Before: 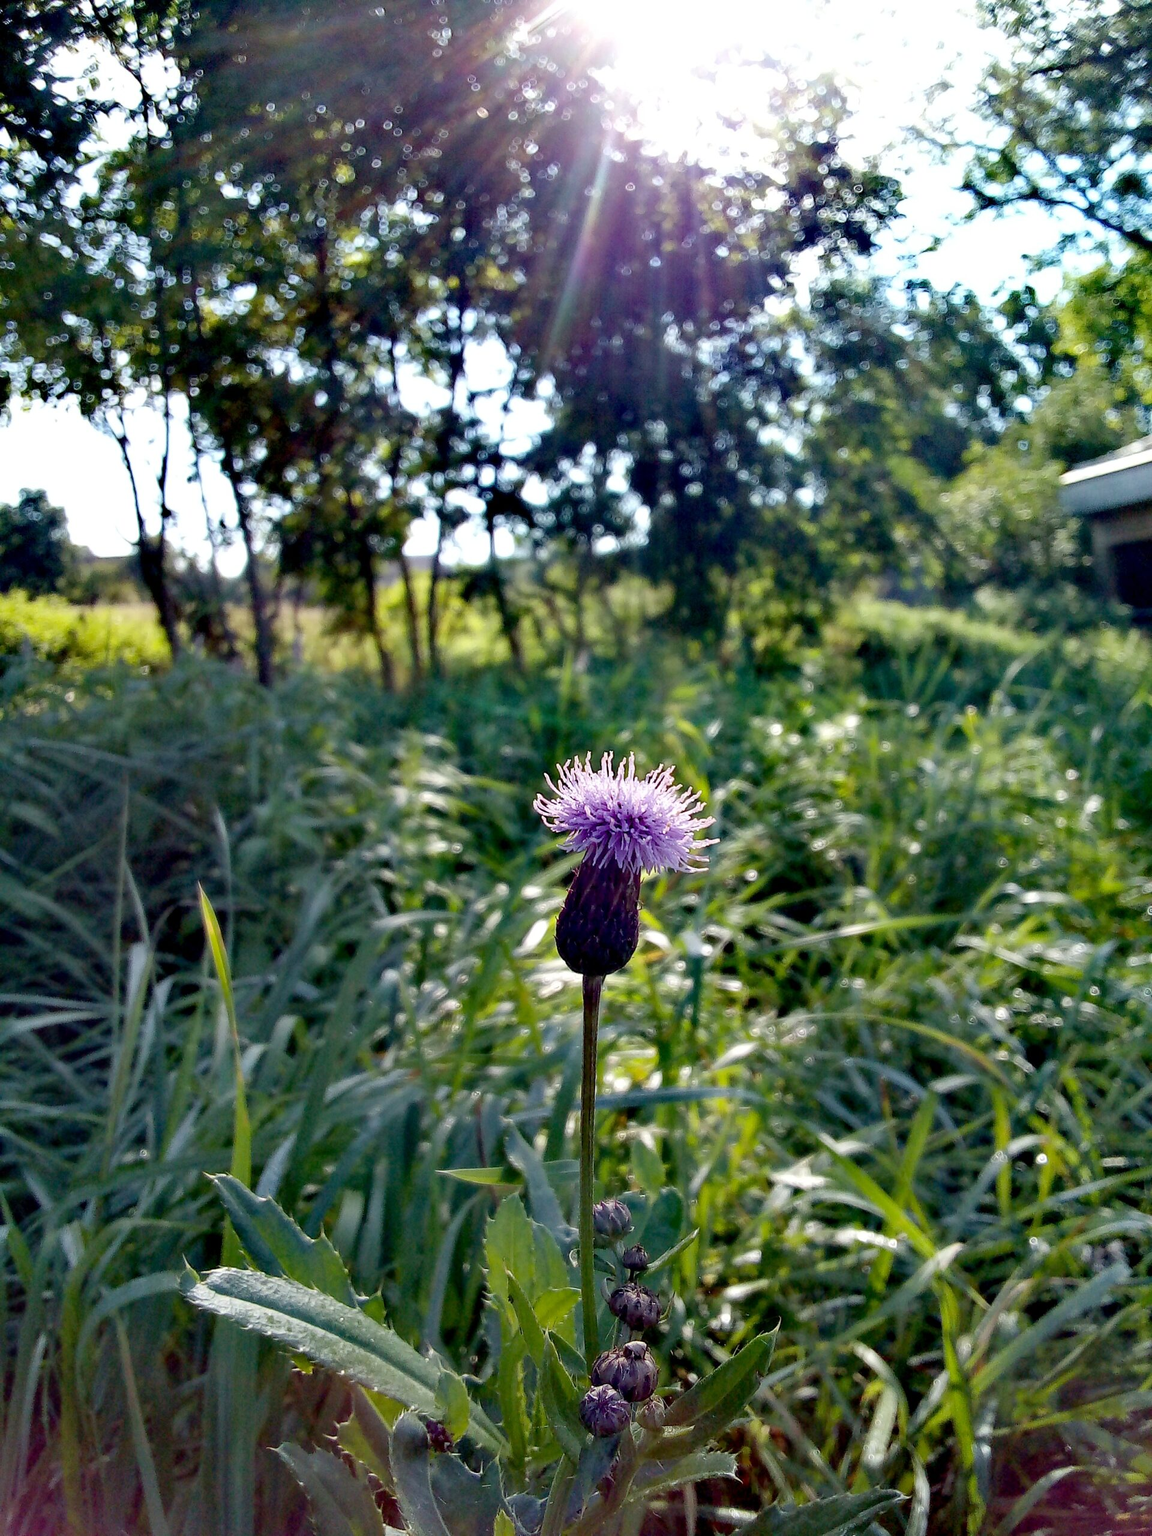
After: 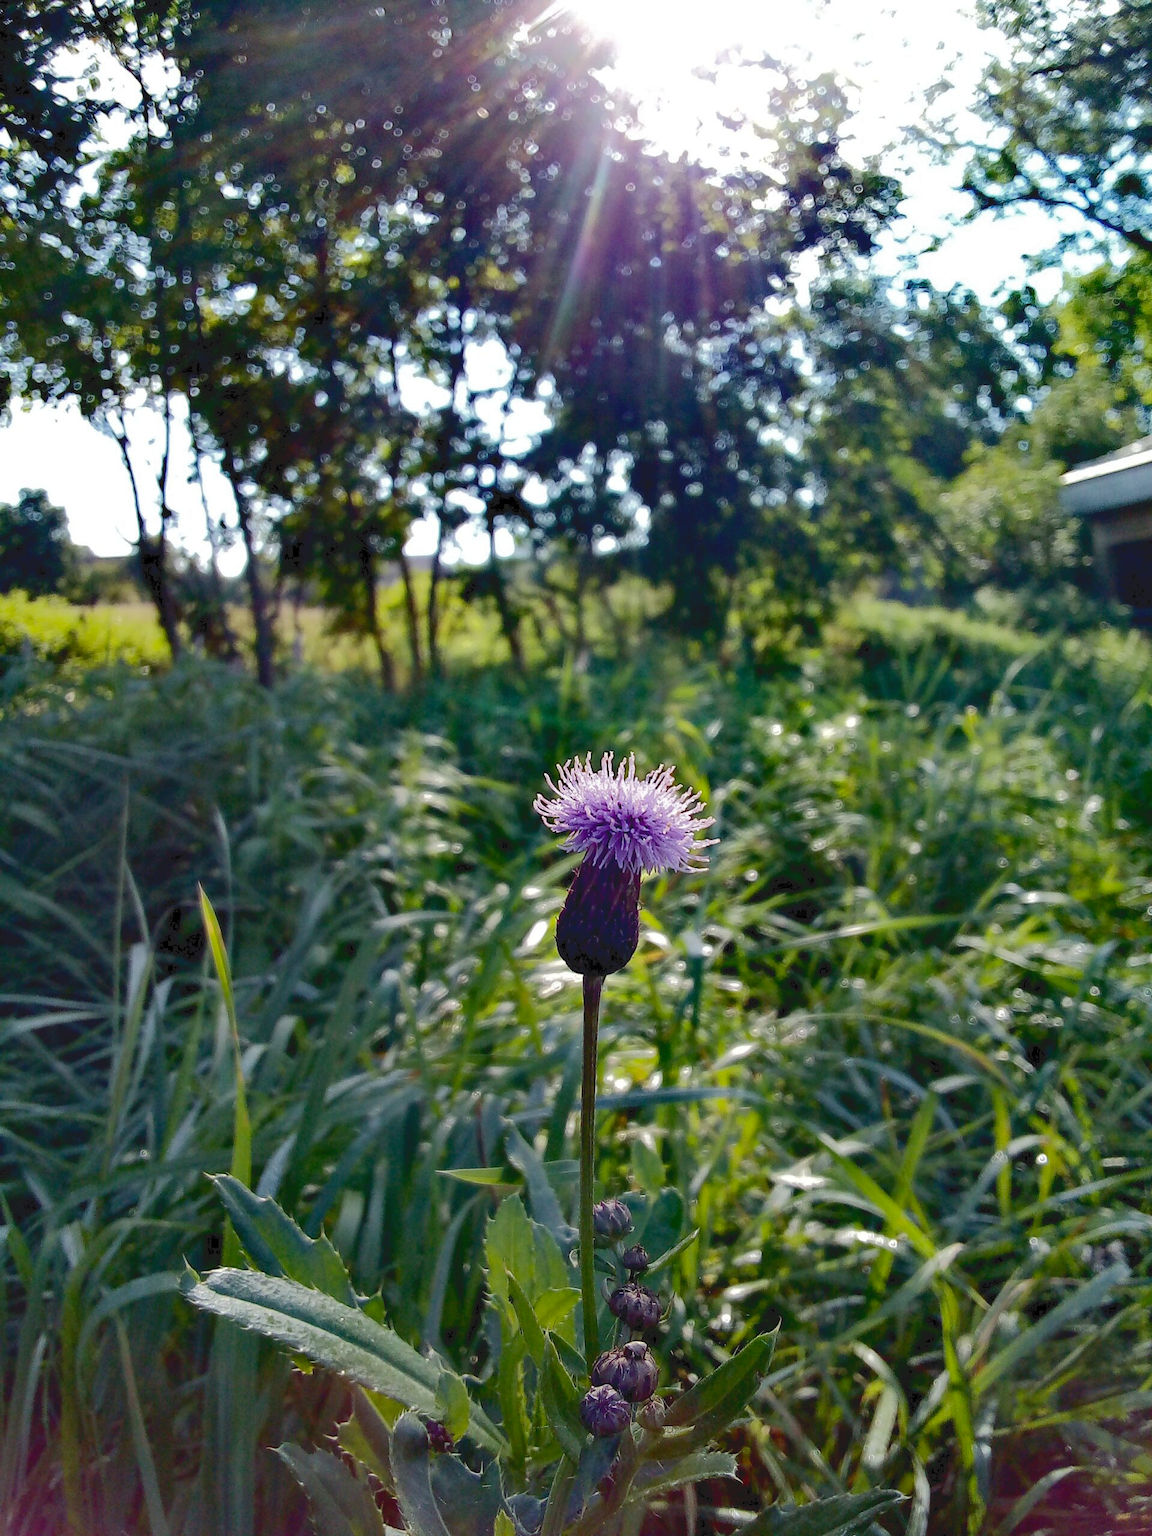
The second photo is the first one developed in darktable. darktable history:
tone curve: curves: ch0 [(0, 0) (0.003, 0.098) (0.011, 0.099) (0.025, 0.103) (0.044, 0.114) (0.069, 0.13) (0.1, 0.142) (0.136, 0.161) (0.177, 0.189) (0.224, 0.224) (0.277, 0.266) (0.335, 0.32) (0.399, 0.38) (0.468, 0.45) (0.543, 0.522) (0.623, 0.598) (0.709, 0.669) (0.801, 0.731) (0.898, 0.786) (1, 1)], color space Lab, independent channels, preserve colors none
